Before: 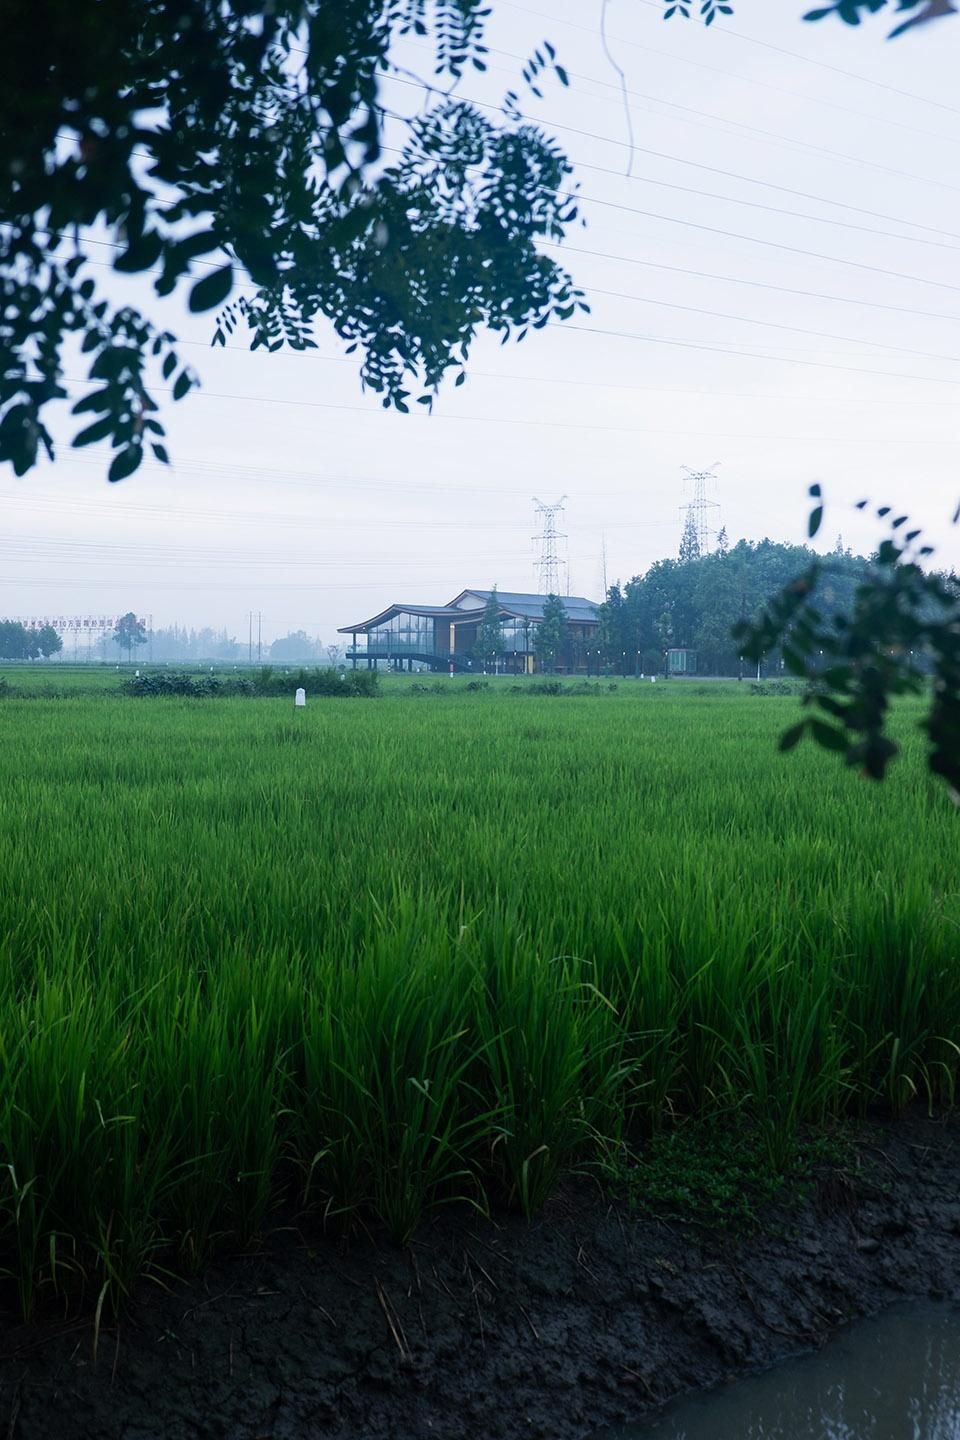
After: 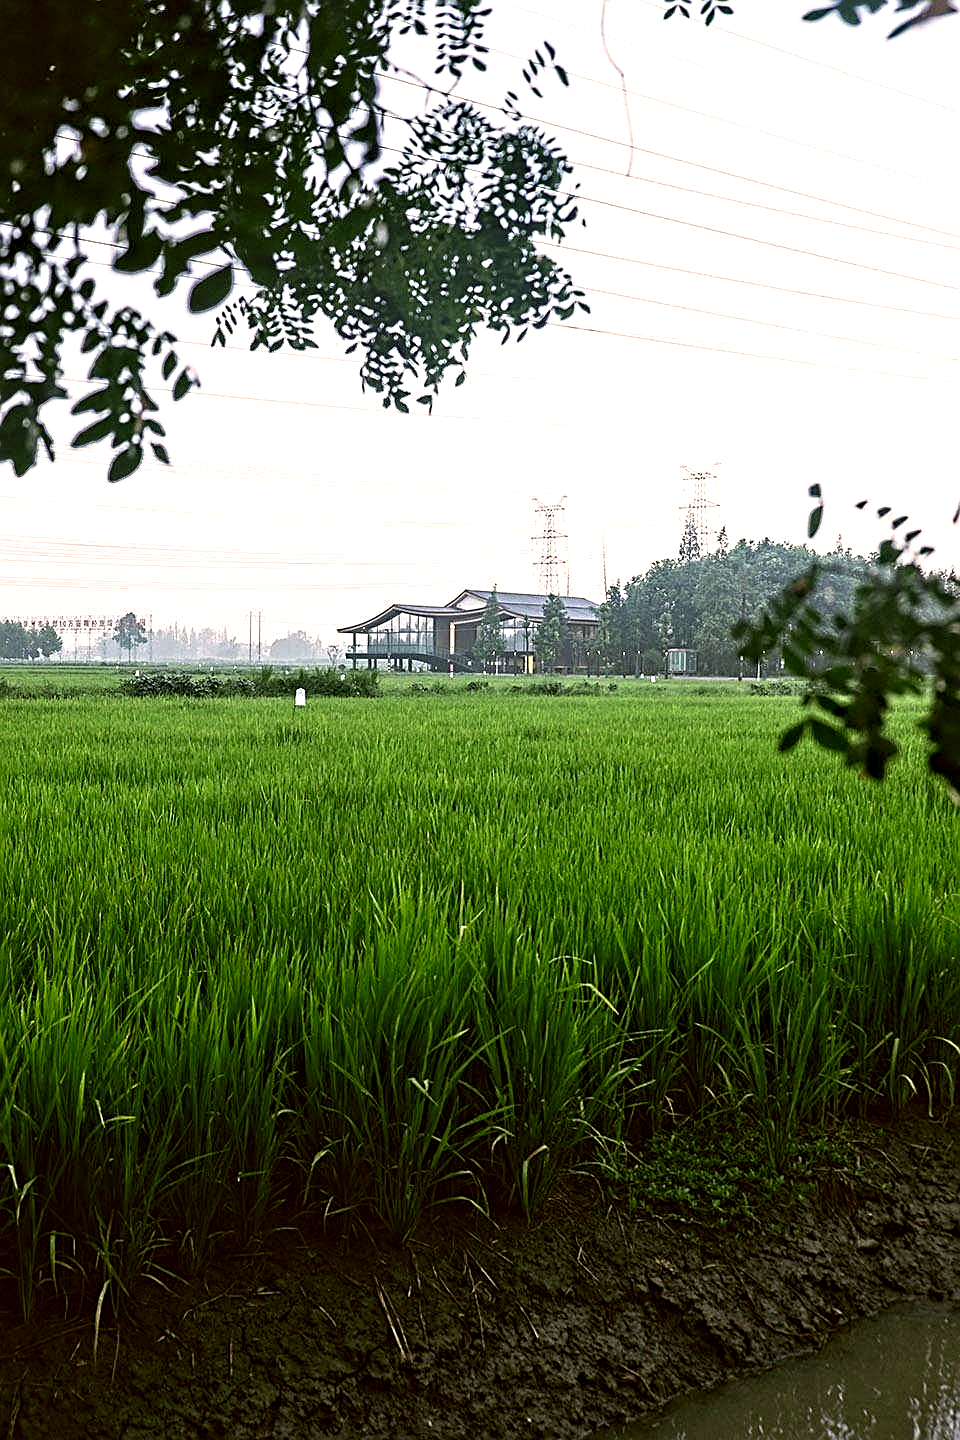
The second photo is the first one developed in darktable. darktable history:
sharpen: on, module defaults
exposure: black level correction 0, exposure 0.5 EV, compensate exposure bias true, compensate highlight preservation false
color correction: highlights a* 8.98, highlights b* 15.09, shadows a* -0.49, shadows b* 26.52
contrast equalizer: octaves 7, y [[0.5, 0.542, 0.583, 0.625, 0.667, 0.708], [0.5 ×6], [0.5 ×6], [0 ×6], [0 ×6]]
